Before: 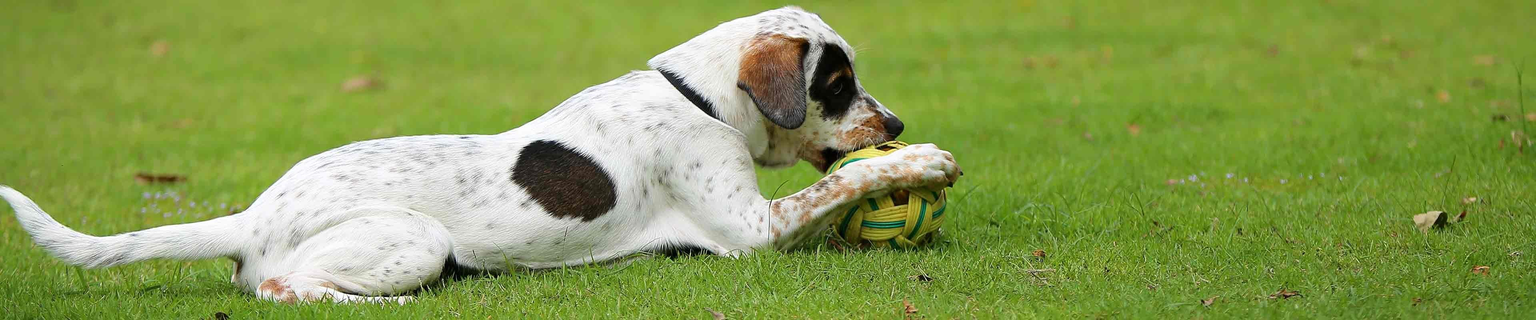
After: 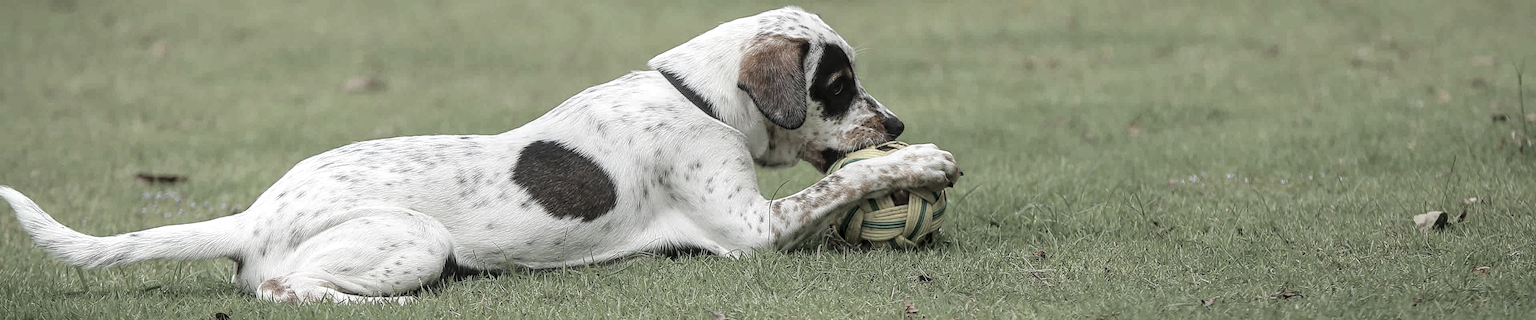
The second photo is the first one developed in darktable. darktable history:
color correction: saturation 0.3
local contrast: highlights 0%, shadows 0%, detail 133%
